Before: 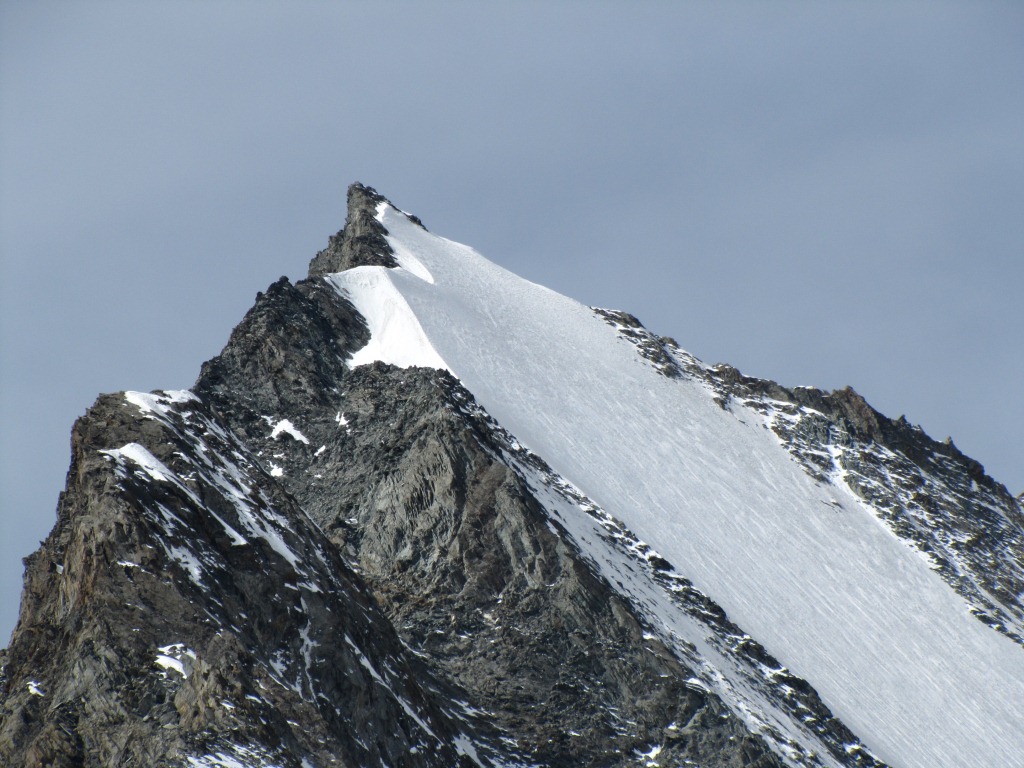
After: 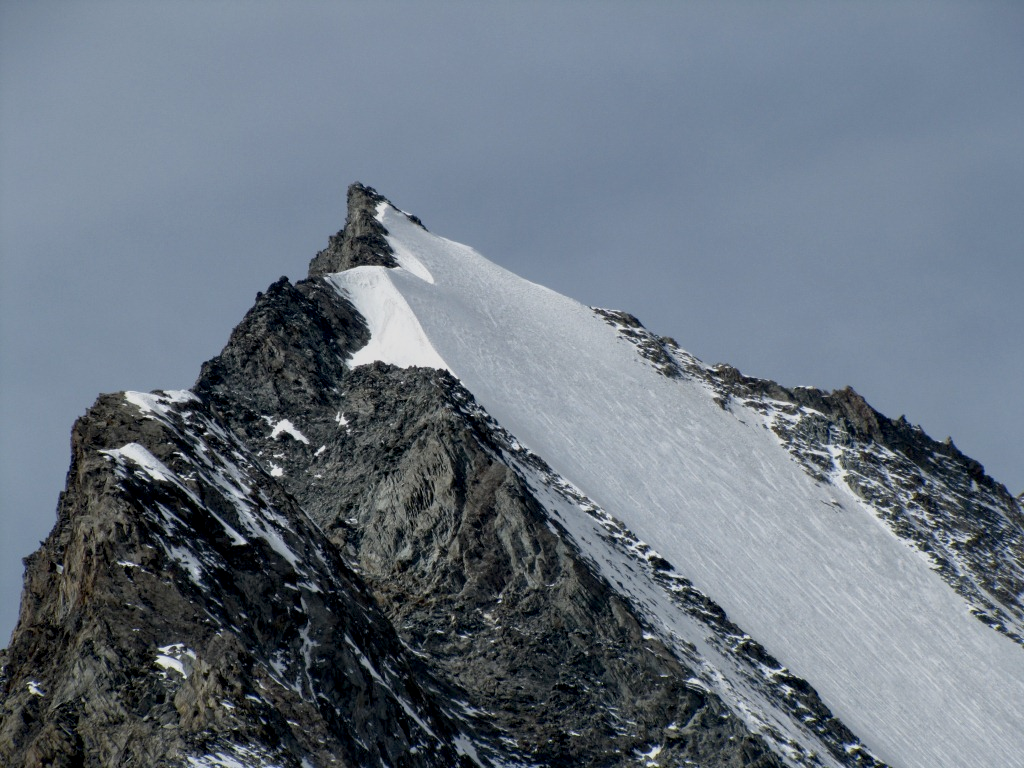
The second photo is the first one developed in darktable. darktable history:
exposure: black level correction 0.011, exposure -0.479 EV, compensate highlight preservation false
local contrast: highlights 102%, shadows 98%, detail 119%, midtone range 0.2
